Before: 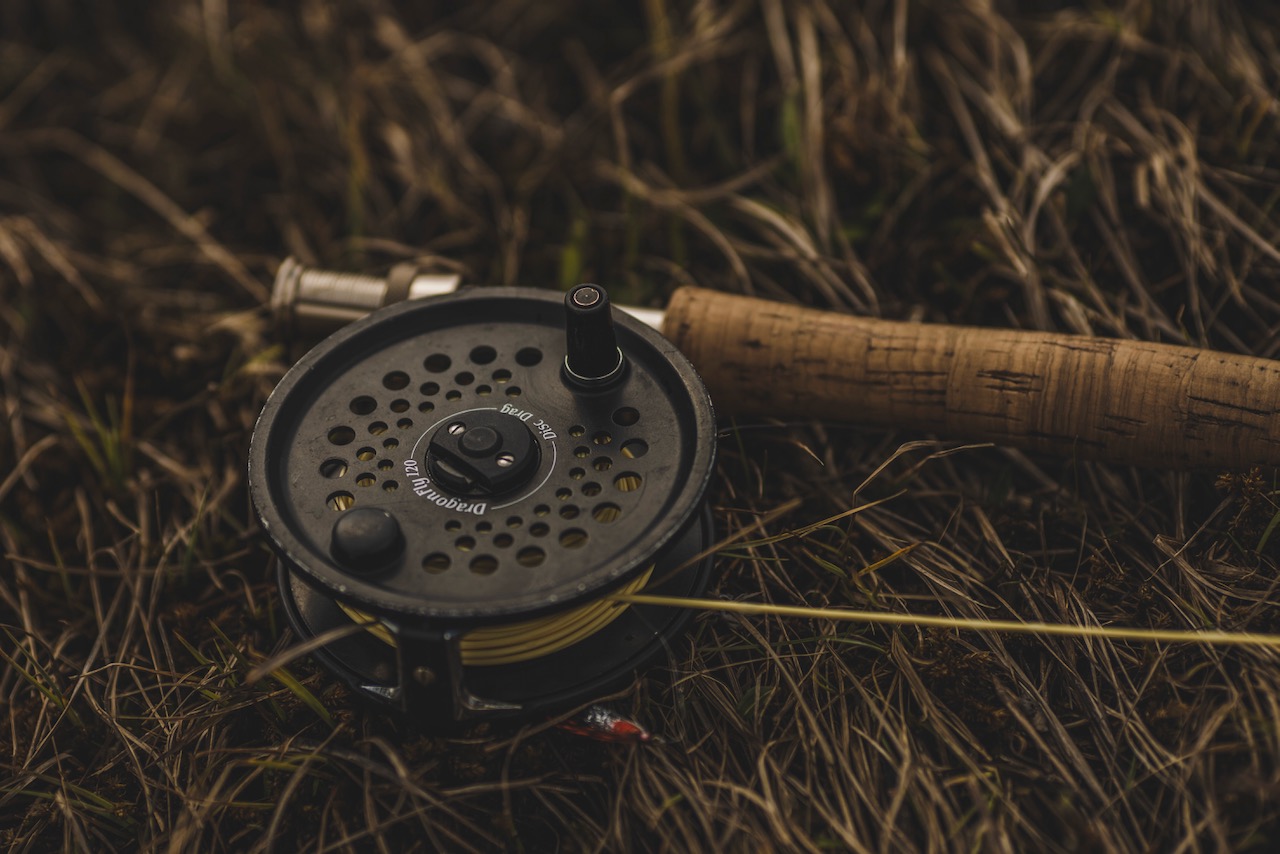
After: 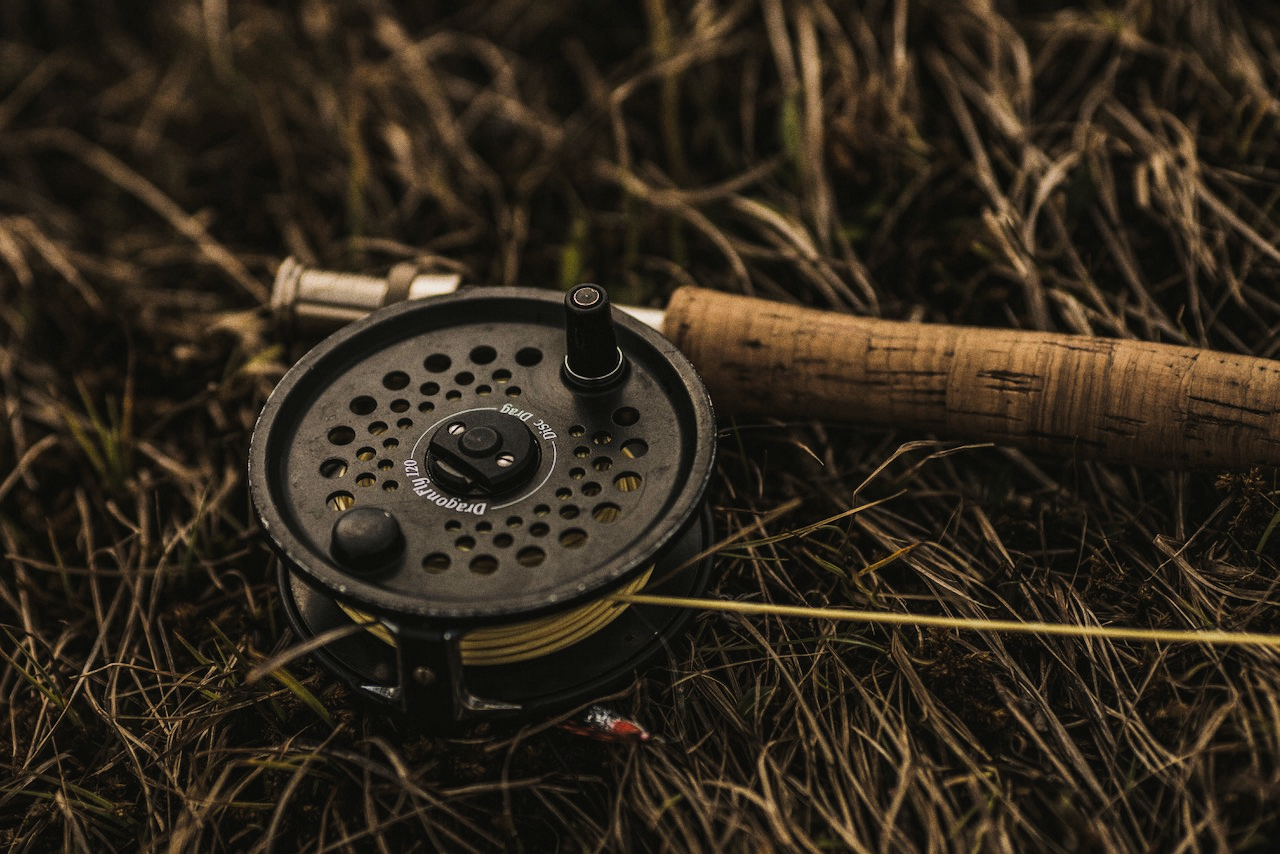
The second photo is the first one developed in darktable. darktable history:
grain: coarseness 3.21 ISO
color balance: mode lift, gamma, gain (sRGB), lift [1, 0.99, 1.01, 0.992], gamma [1, 1.037, 0.974, 0.963]
filmic rgb: black relative exposure -7.65 EV, white relative exposure 4.56 EV, hardness 3.61, color science v6 (2022)
tone equalizer: -8 EV -0.417 EV, -7 EV -0.389 EV, -6 EV -0.333 EV, -5 EV -0.222 EV, -3 EV 0.222 EV, -2 EV 0.333 EV, -1 EV 0.389 EV, +0 EV 0.417 EV, edges refinement/feathering 500, mask exposure compensation -1.57 EV, preserve details no
exposure: black level correction 0.001, exposure 0.5 EV, compensate exposure bias true, compensate highlight preservation false
